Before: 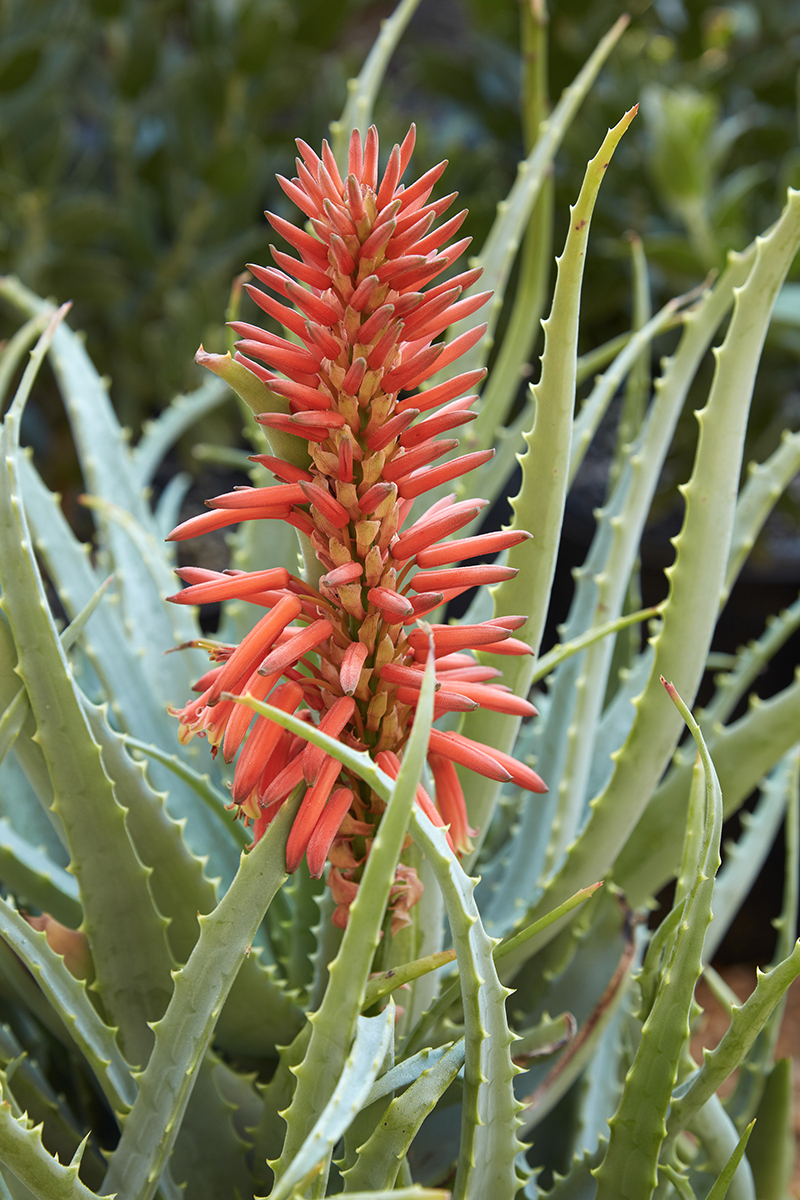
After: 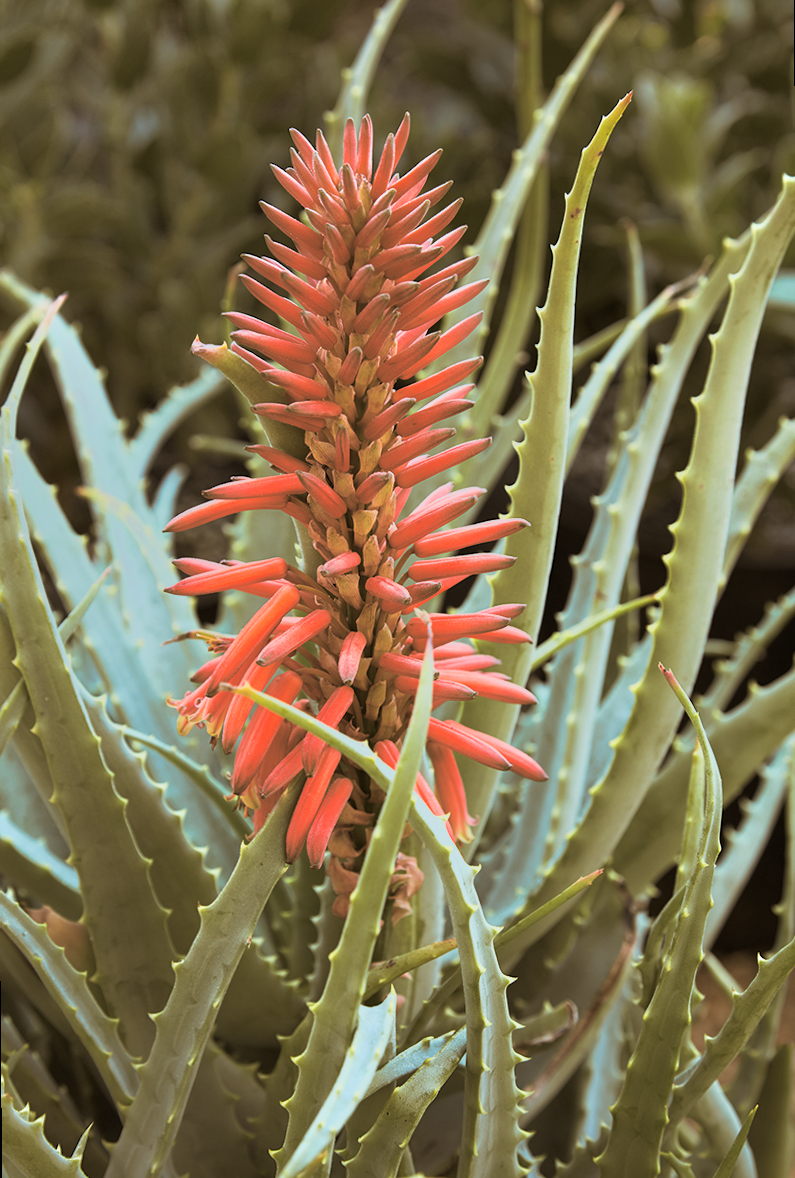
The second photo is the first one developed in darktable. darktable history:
rotate and perspective: rotation -0.45°, automatic cropping original format, crop left 0.008, crop right 0.992, crop top 0.012, crop bottom 0.988
split-toning: shadows › hue 37.98°, highlights › hue 185.58°, balance -55.261
tone equalizer: -7 EV -0.63 EV, -6 EV 1 EV, -5 EV -0.45 EV, -4 EV 0.43 EV, -3 EV 0.41 EV, -2 EV 0.15 EV, -1 EV -0.15 EV, +0 EV -0.39 EV, smoothing diameter 25%, edges refinement/feathering 10, preserve details guided filter
